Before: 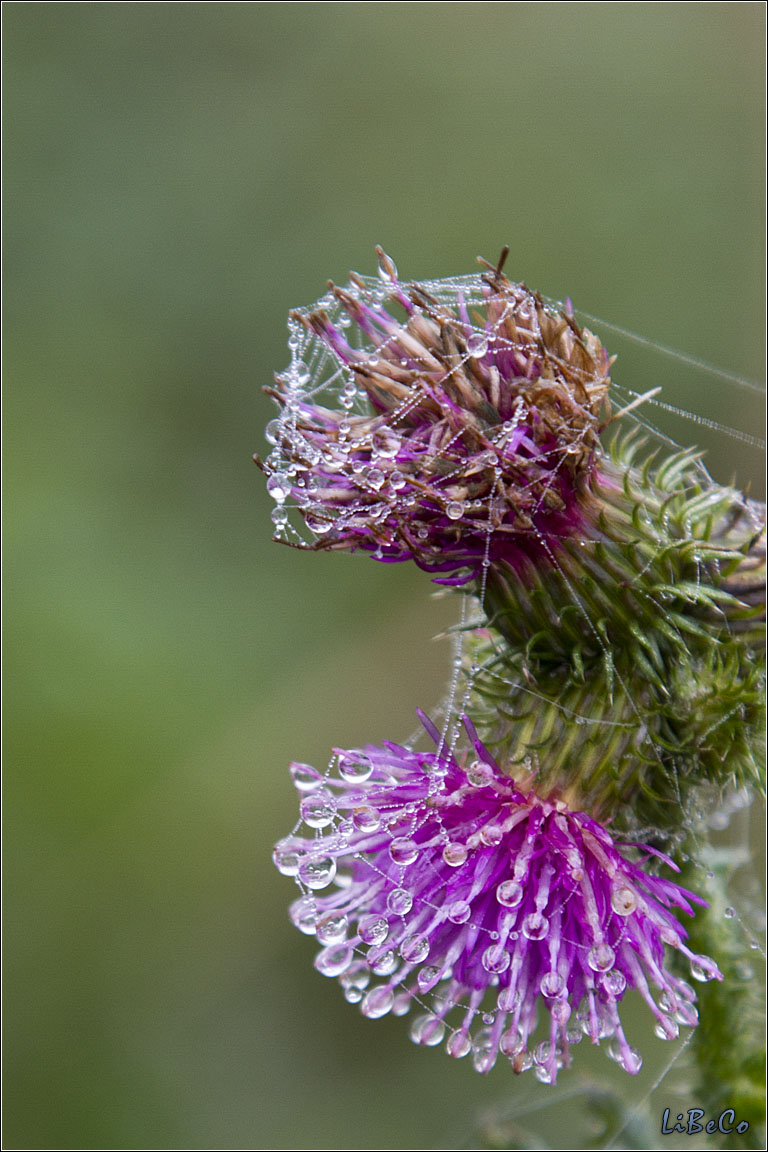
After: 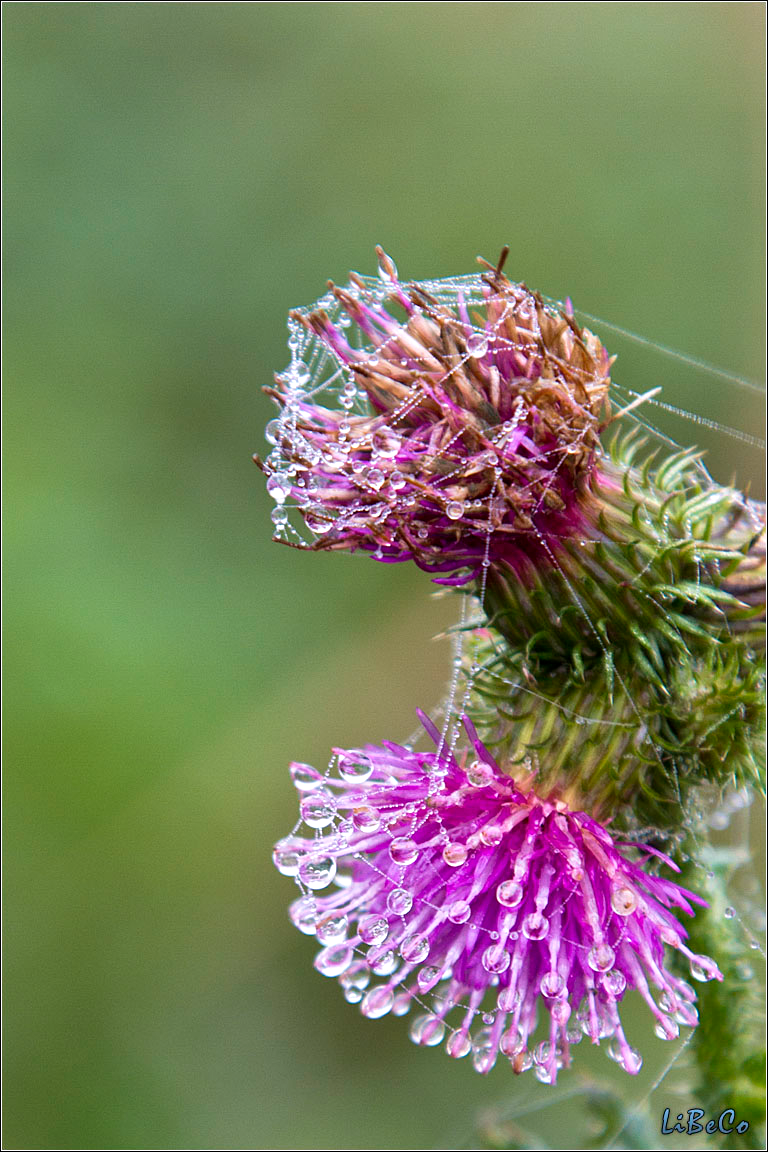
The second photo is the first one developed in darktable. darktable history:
velvia: strength 22.09%
exposure: exposure 0.435 EV, compensate exposure bias true, compensate highlight preservation false
shadows and highlights: shadows 20.81, highlights -81.3, soften with gaussian
